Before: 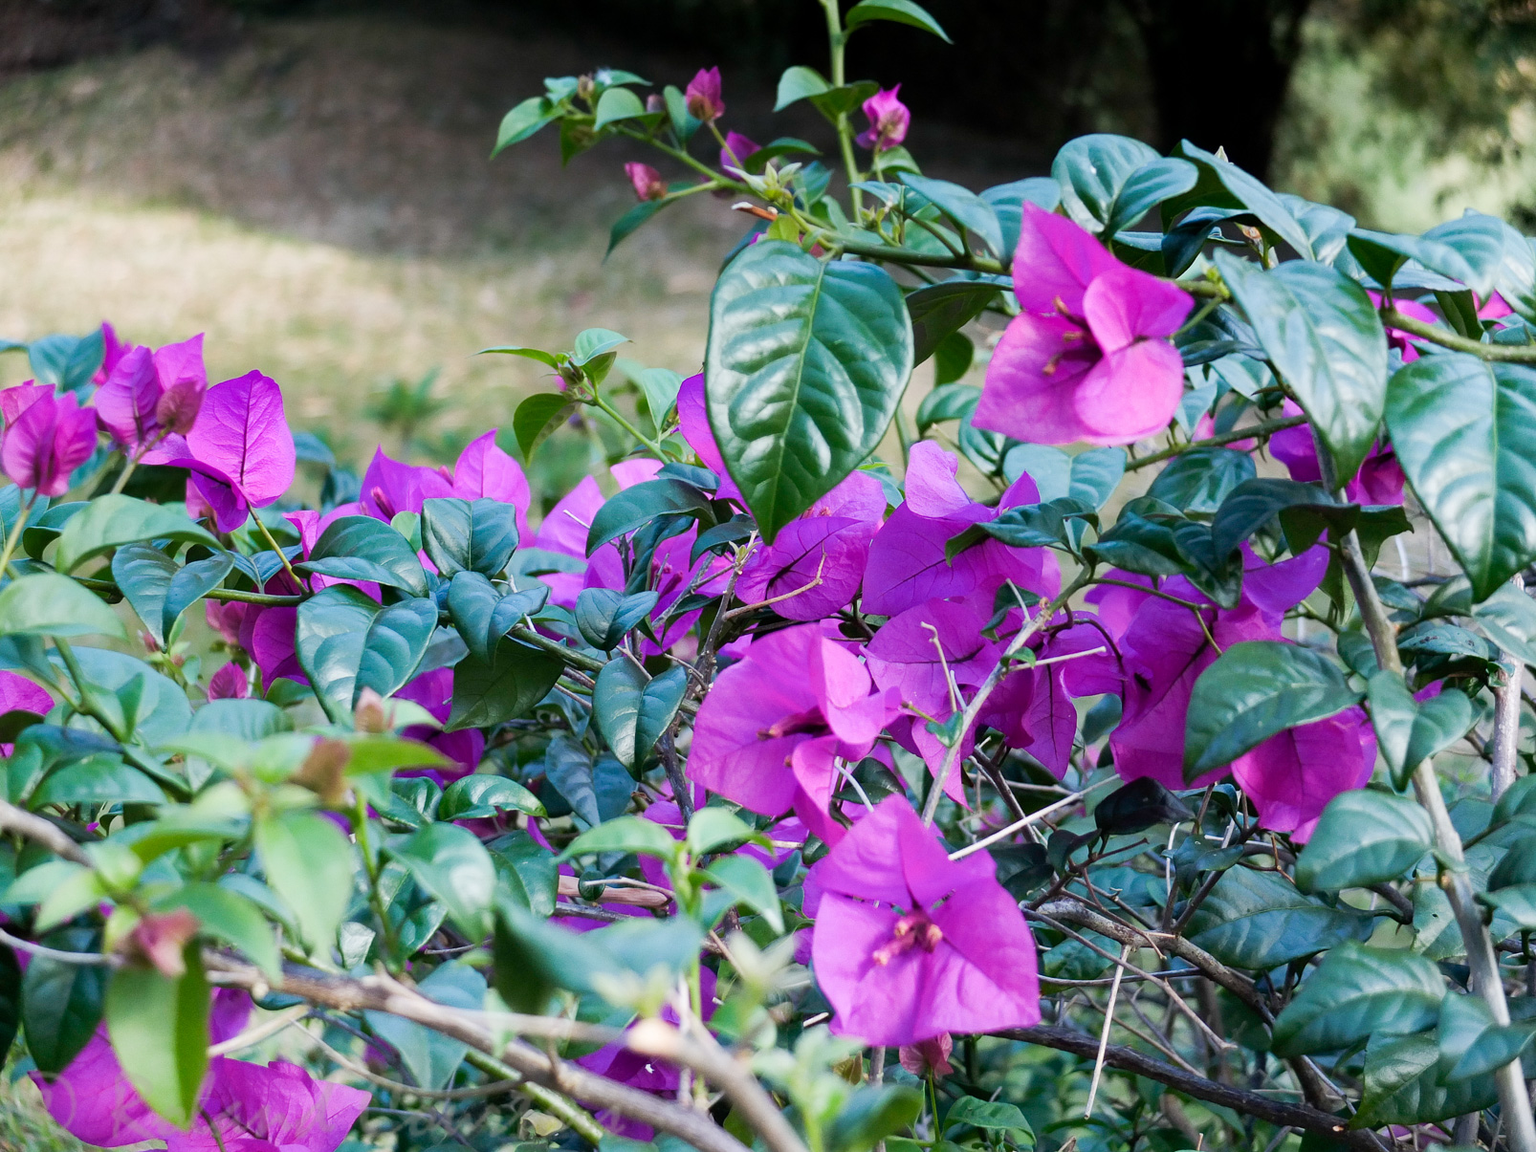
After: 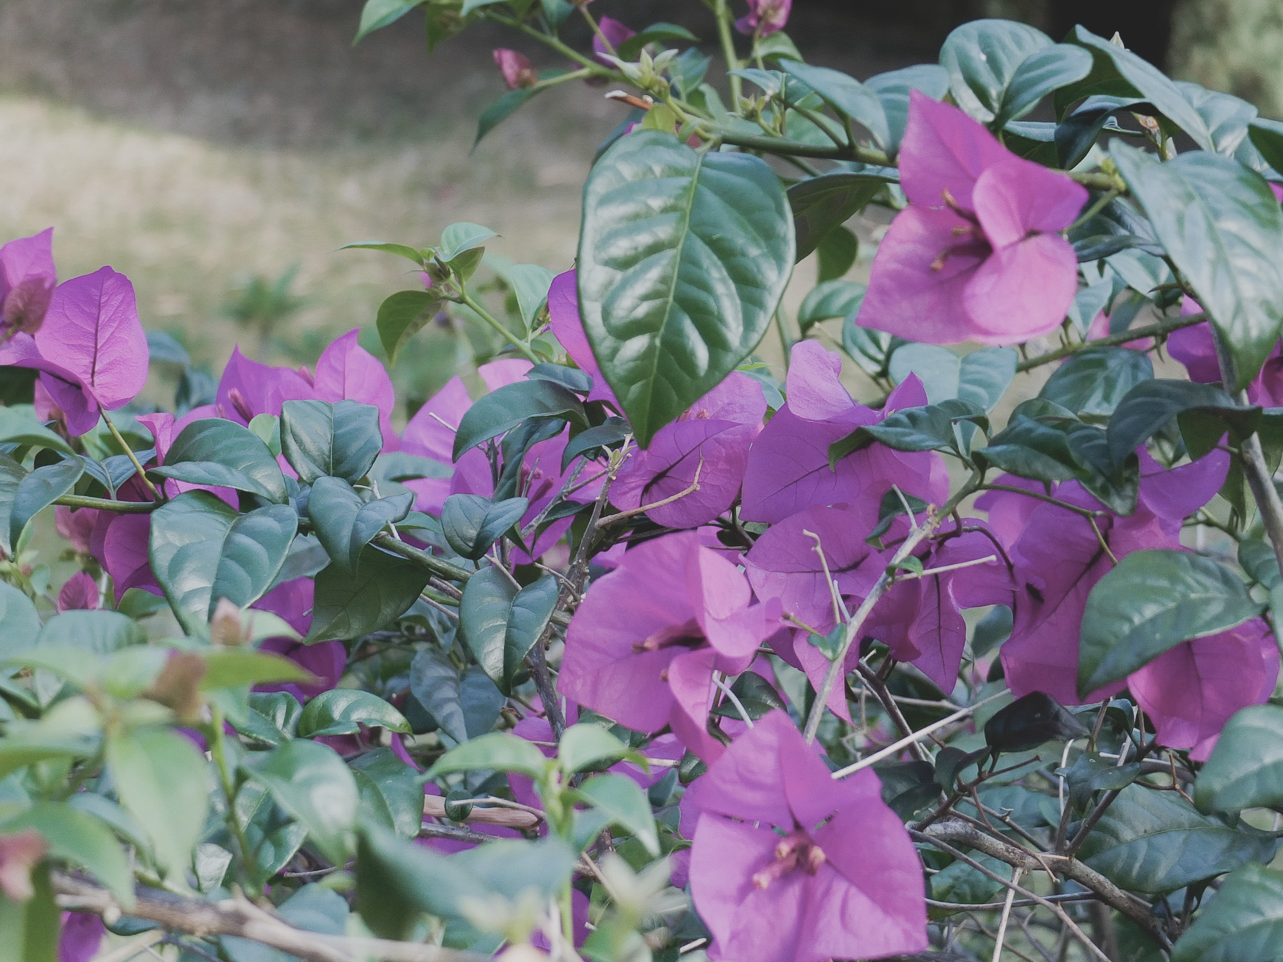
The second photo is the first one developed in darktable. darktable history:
crop and rotate: left 10.071%, top 10.071%, right 10.02%, bottom 10.02%
contrast brightness saturation: contrast -0.26, saturation -0.43
